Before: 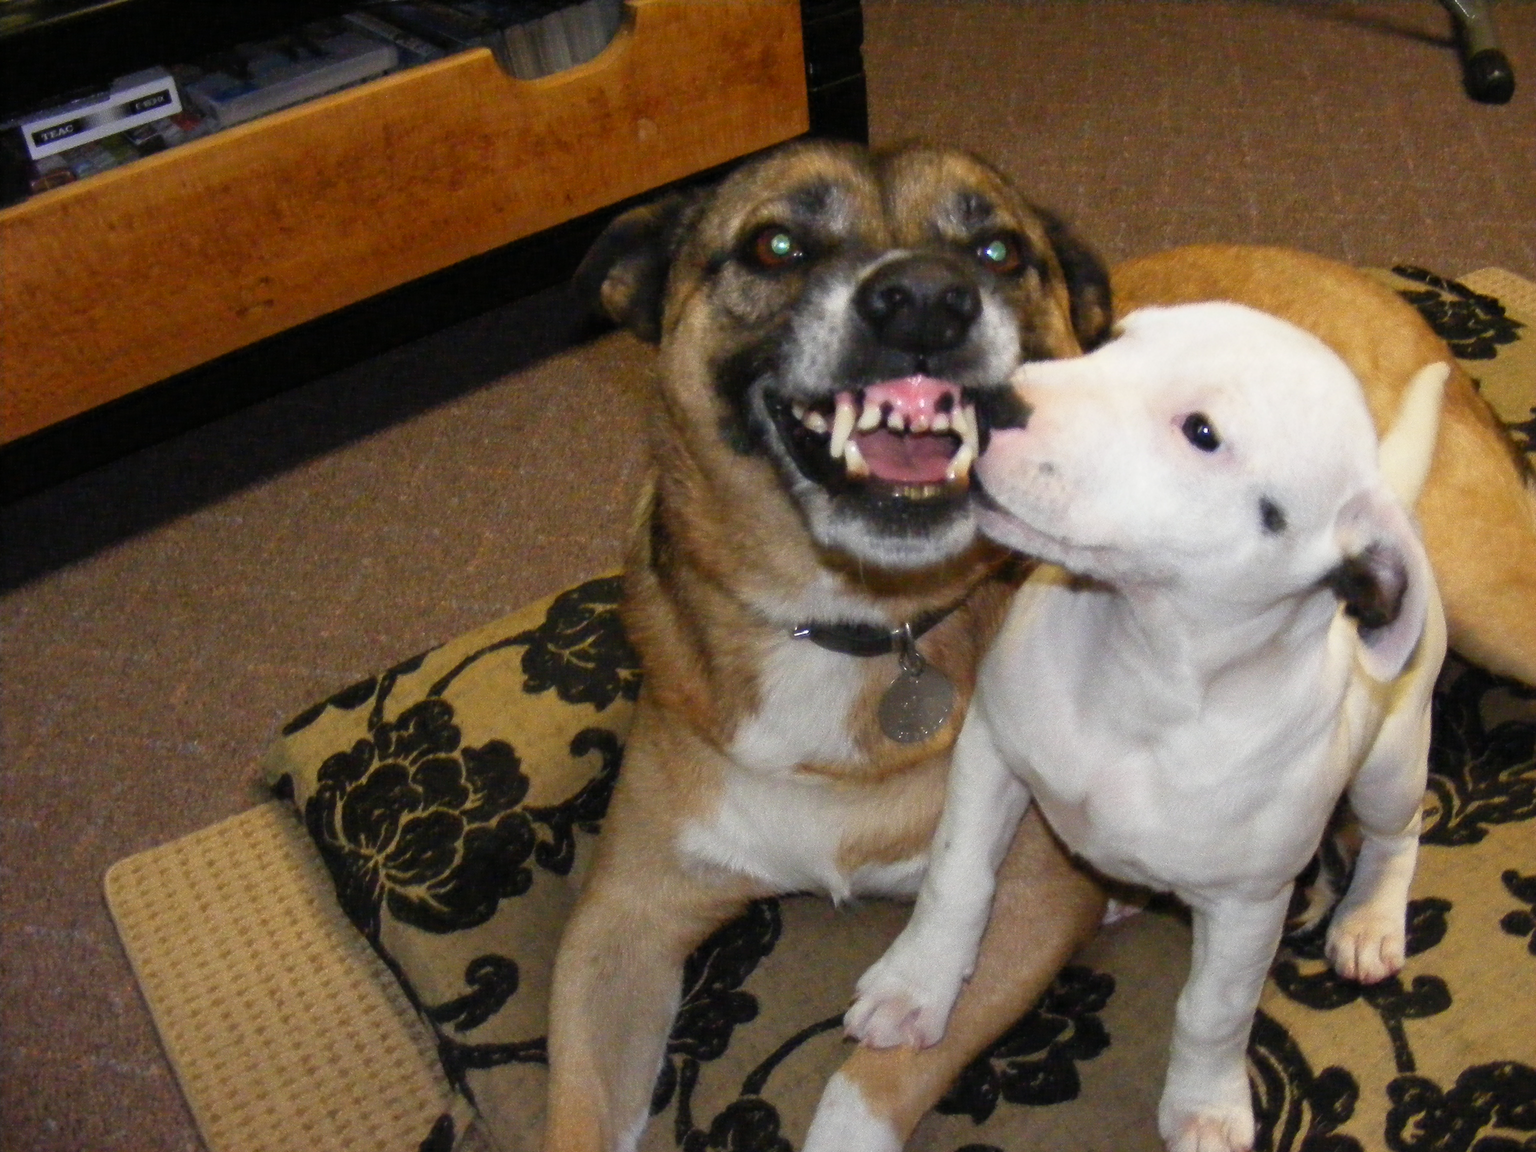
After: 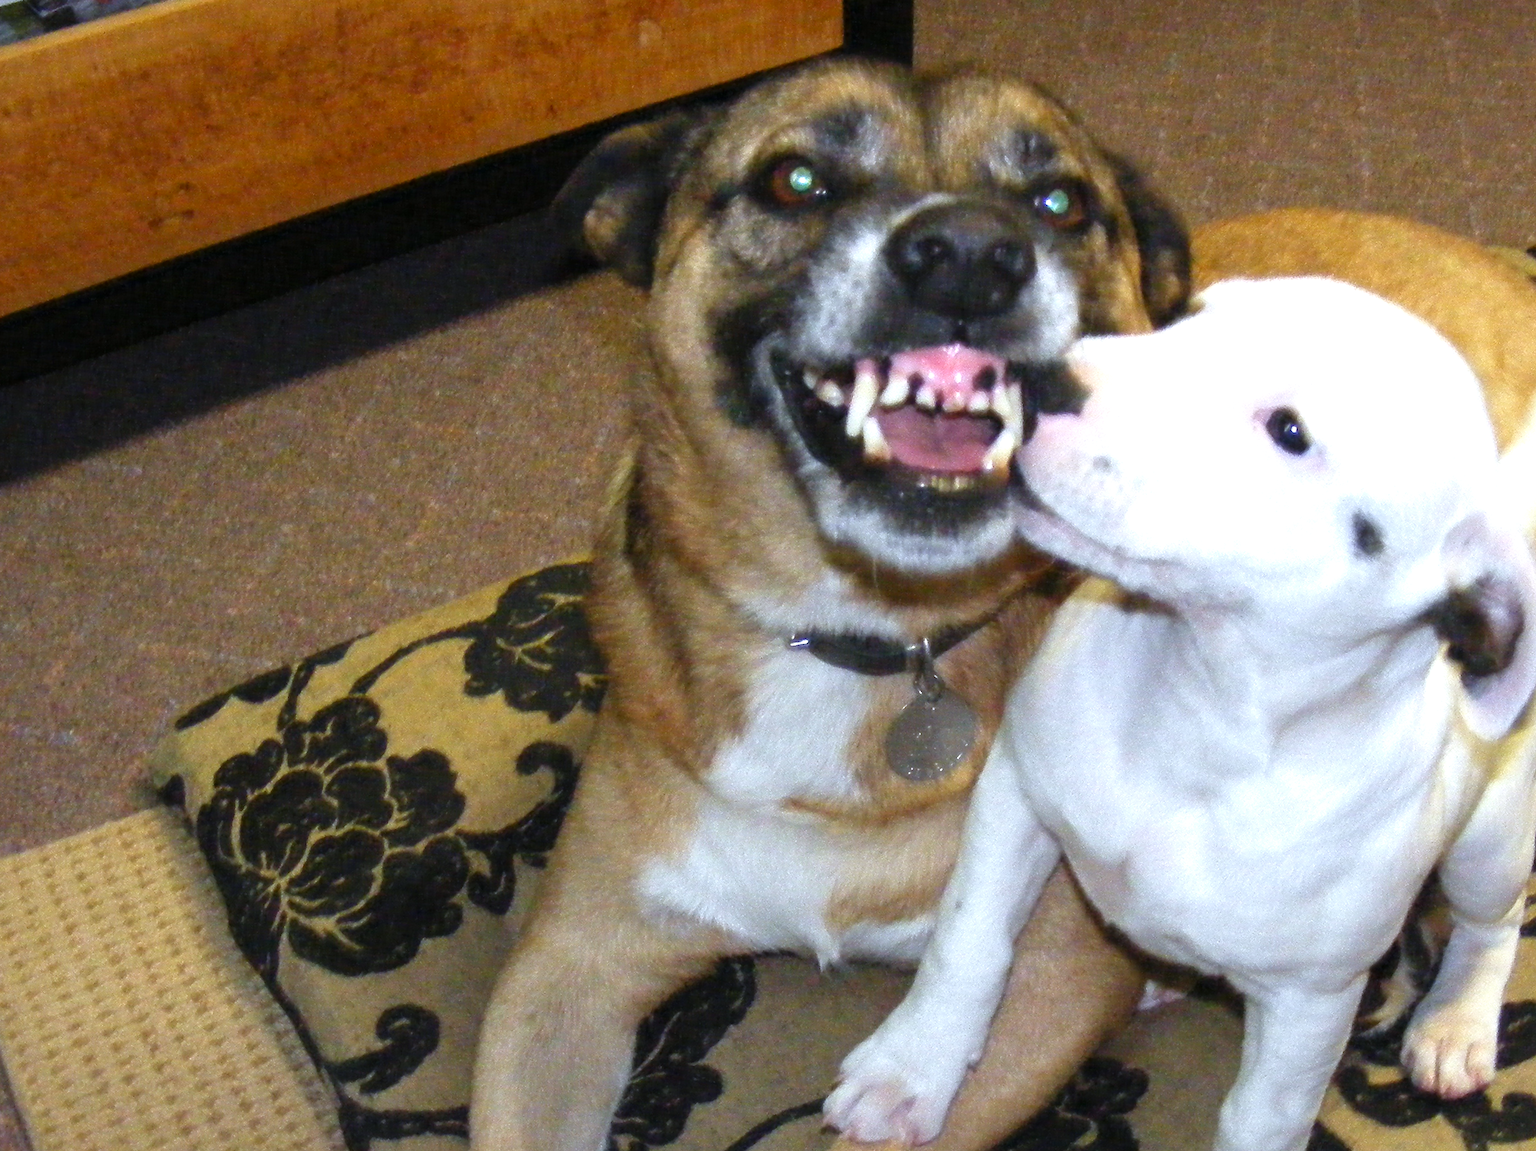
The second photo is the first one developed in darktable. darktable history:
exposure: exposure 0.7 EV, compensate highlight preservation false
white balance: red 0.924, blue 1.095
velvia: strength 6%
crop and rotate: angle -3.27°, left 5.211%, top 5.211%, right 4.607%, bottom 4.607%
